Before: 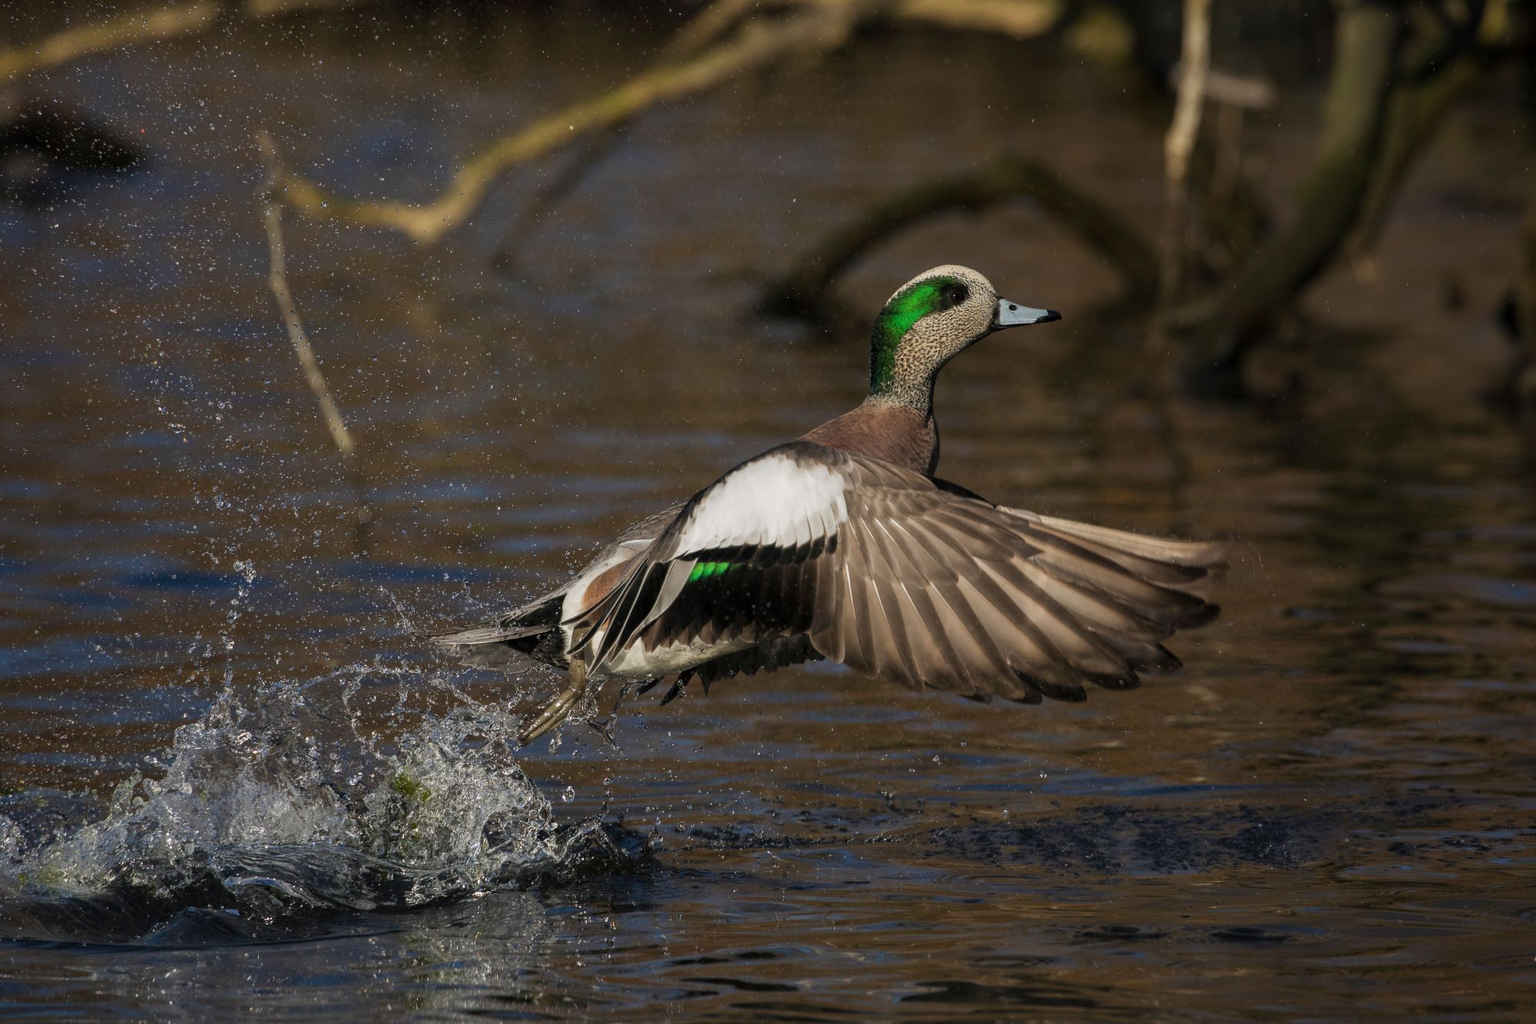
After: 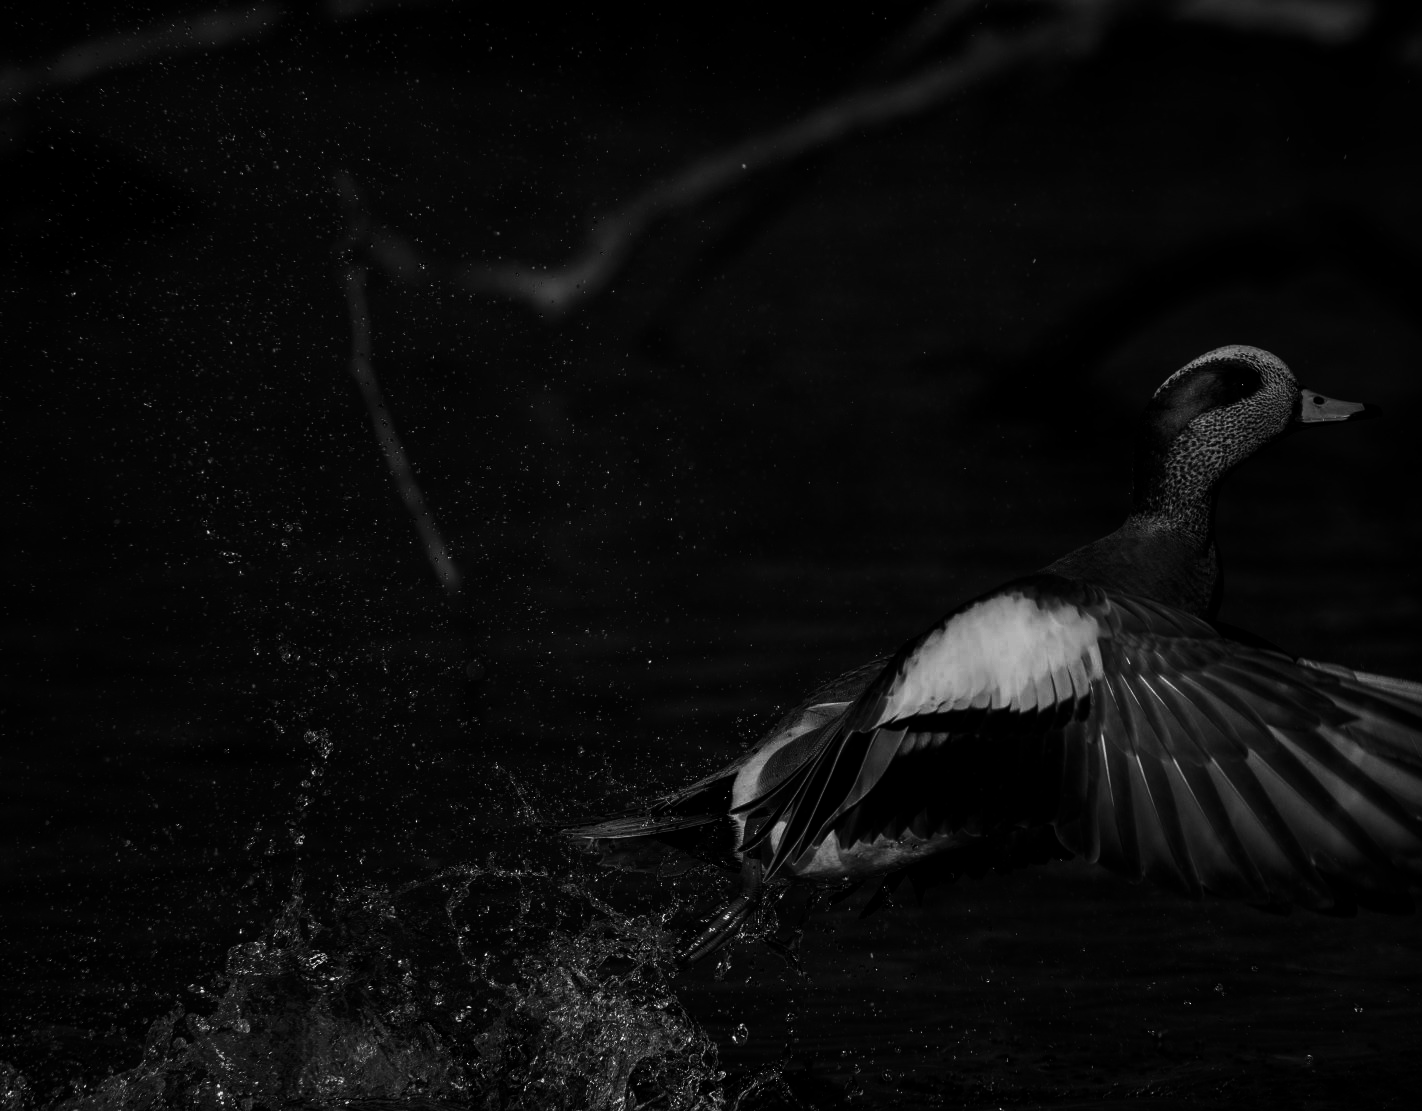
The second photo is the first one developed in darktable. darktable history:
contrast brightness saturation: contrast 0.02, brightness -1, saturation -1
crop: right 28.885%, bottom 16.626%
